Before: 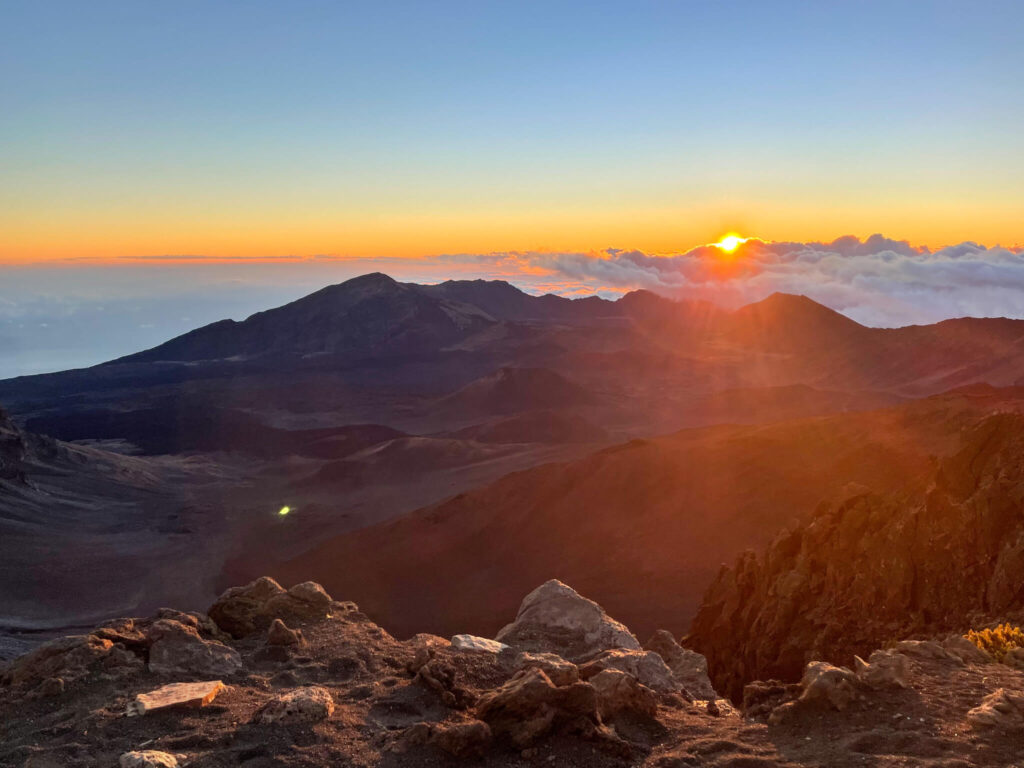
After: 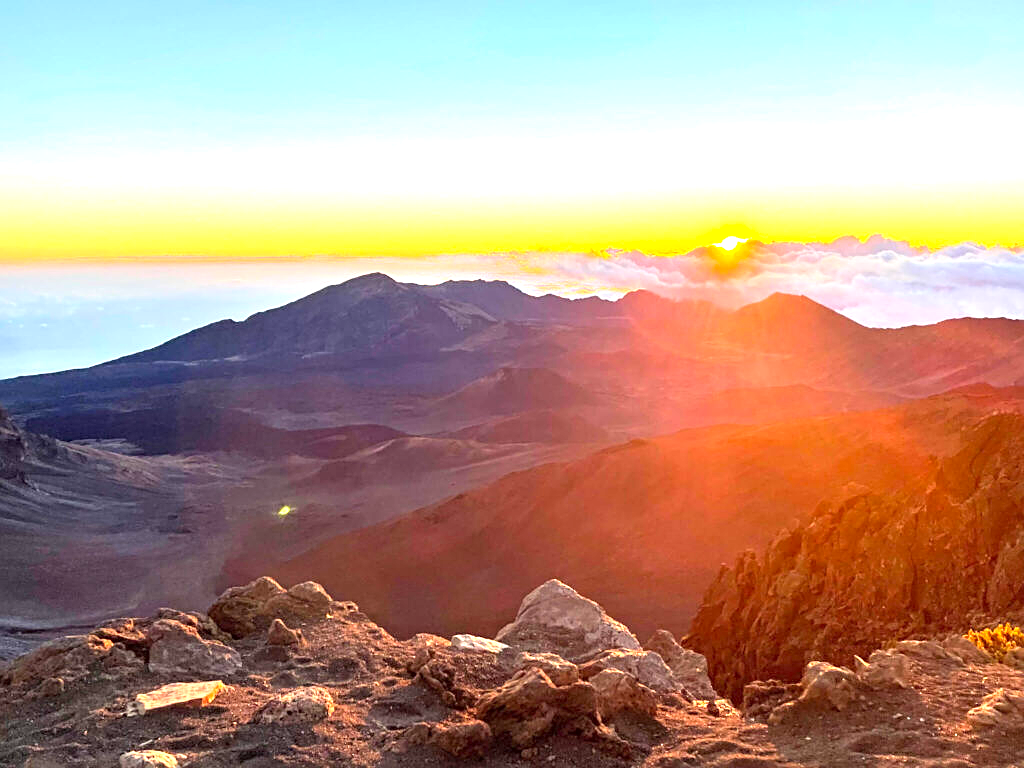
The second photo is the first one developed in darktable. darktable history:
sharpen: on, module defaults
exposure: black level correction 0.001, exposure 1.398 EV, compensate highlight preservation false
contrast brightness saturation: contrast 0.073, brightness 0.082, saturation 0.18
